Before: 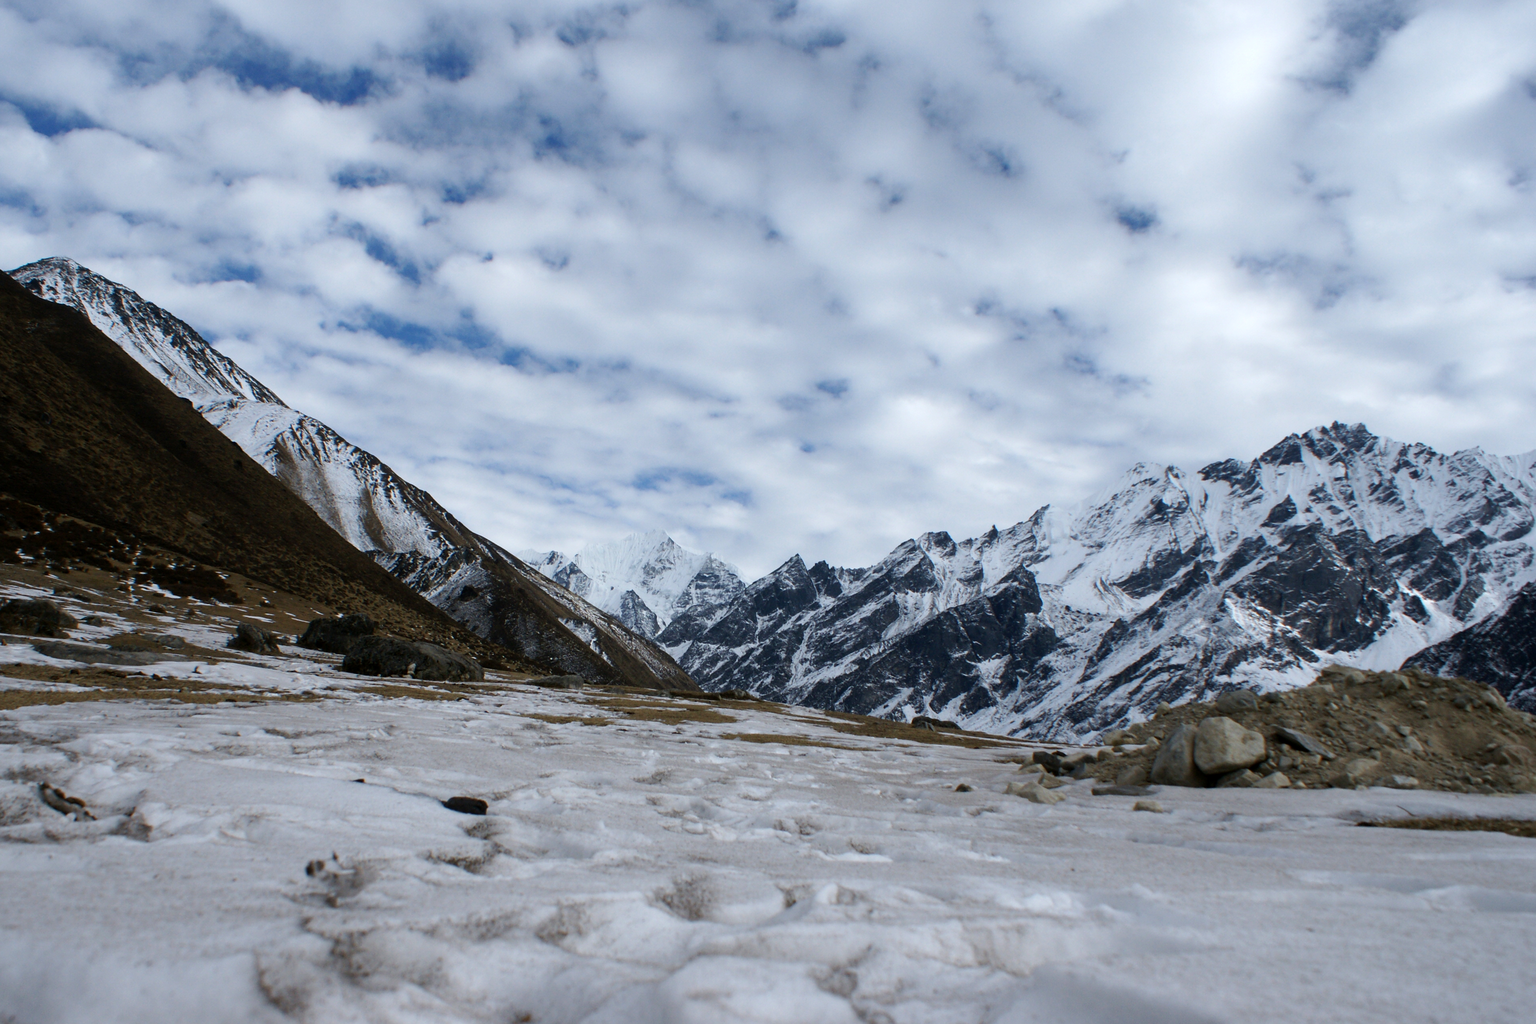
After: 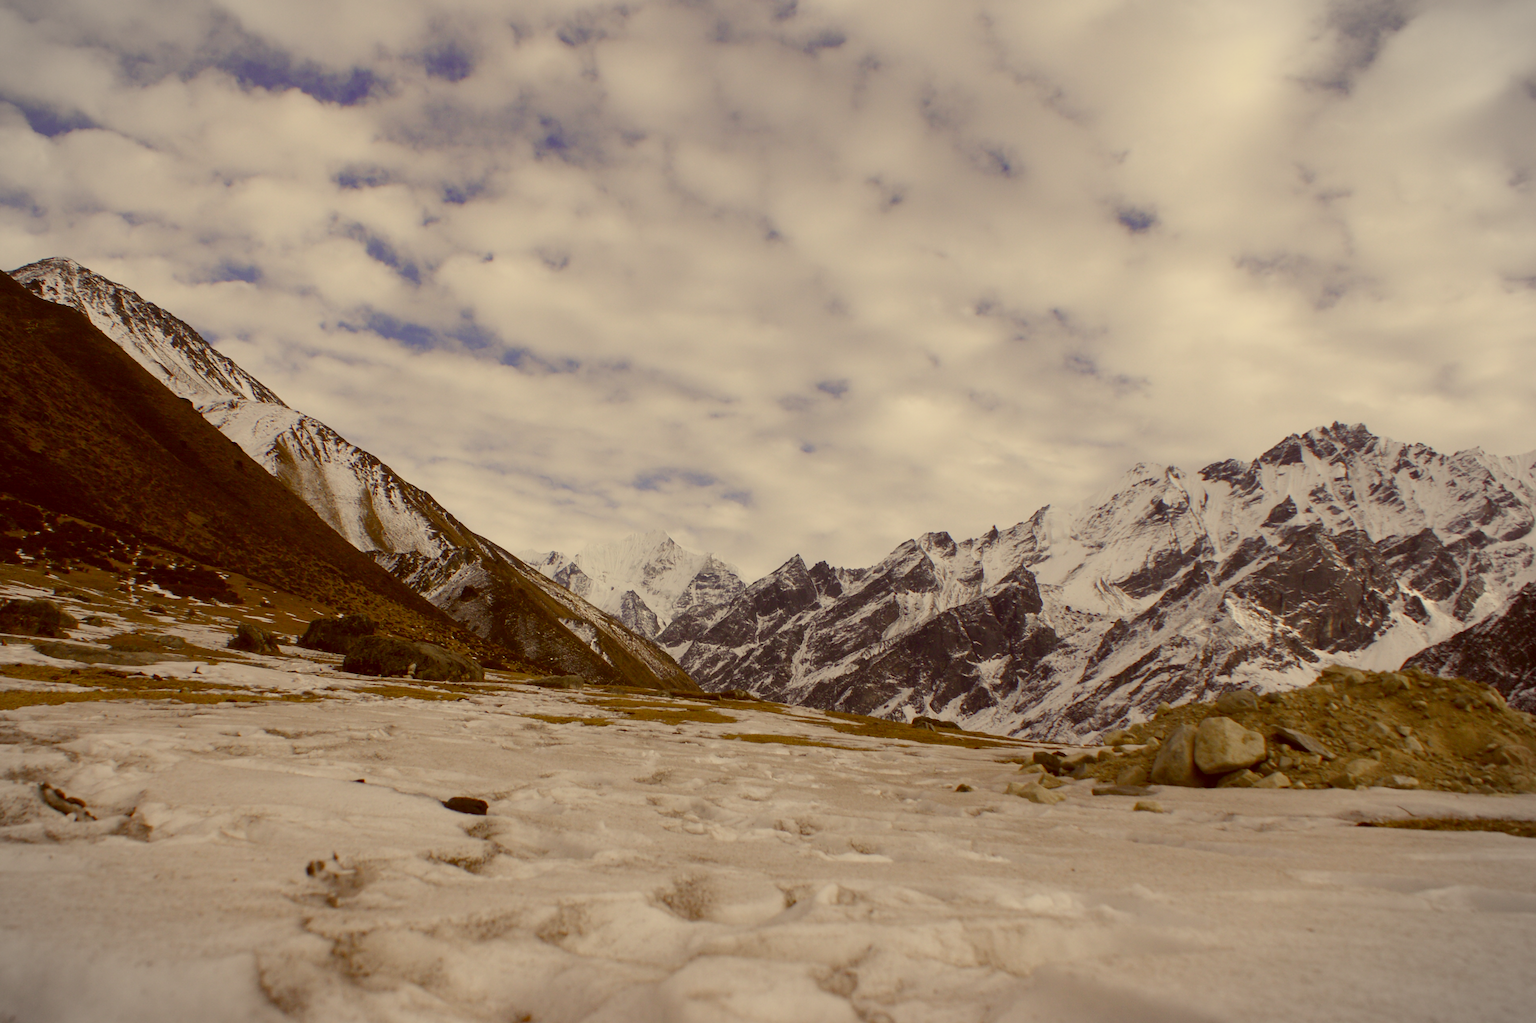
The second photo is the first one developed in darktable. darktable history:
color balance rgb: shadows lift › chroma 1%, shadows lift › hue 113°, highlights gain › chroma 0.2%, highlights gain › hue 333°, perceptual saturation grading › global saturation 20%, perceptual saturation grading › highlights -50%, perceptual saturation grading › shadows 25%, contrast -20%
color correction: highlights a* 1.12, highlights b* 24.26, shadows a* 15.58, shadows b* 24.26
vignetting: fall-off start 100%, brightness -0.282, width/height ratio 1.31
